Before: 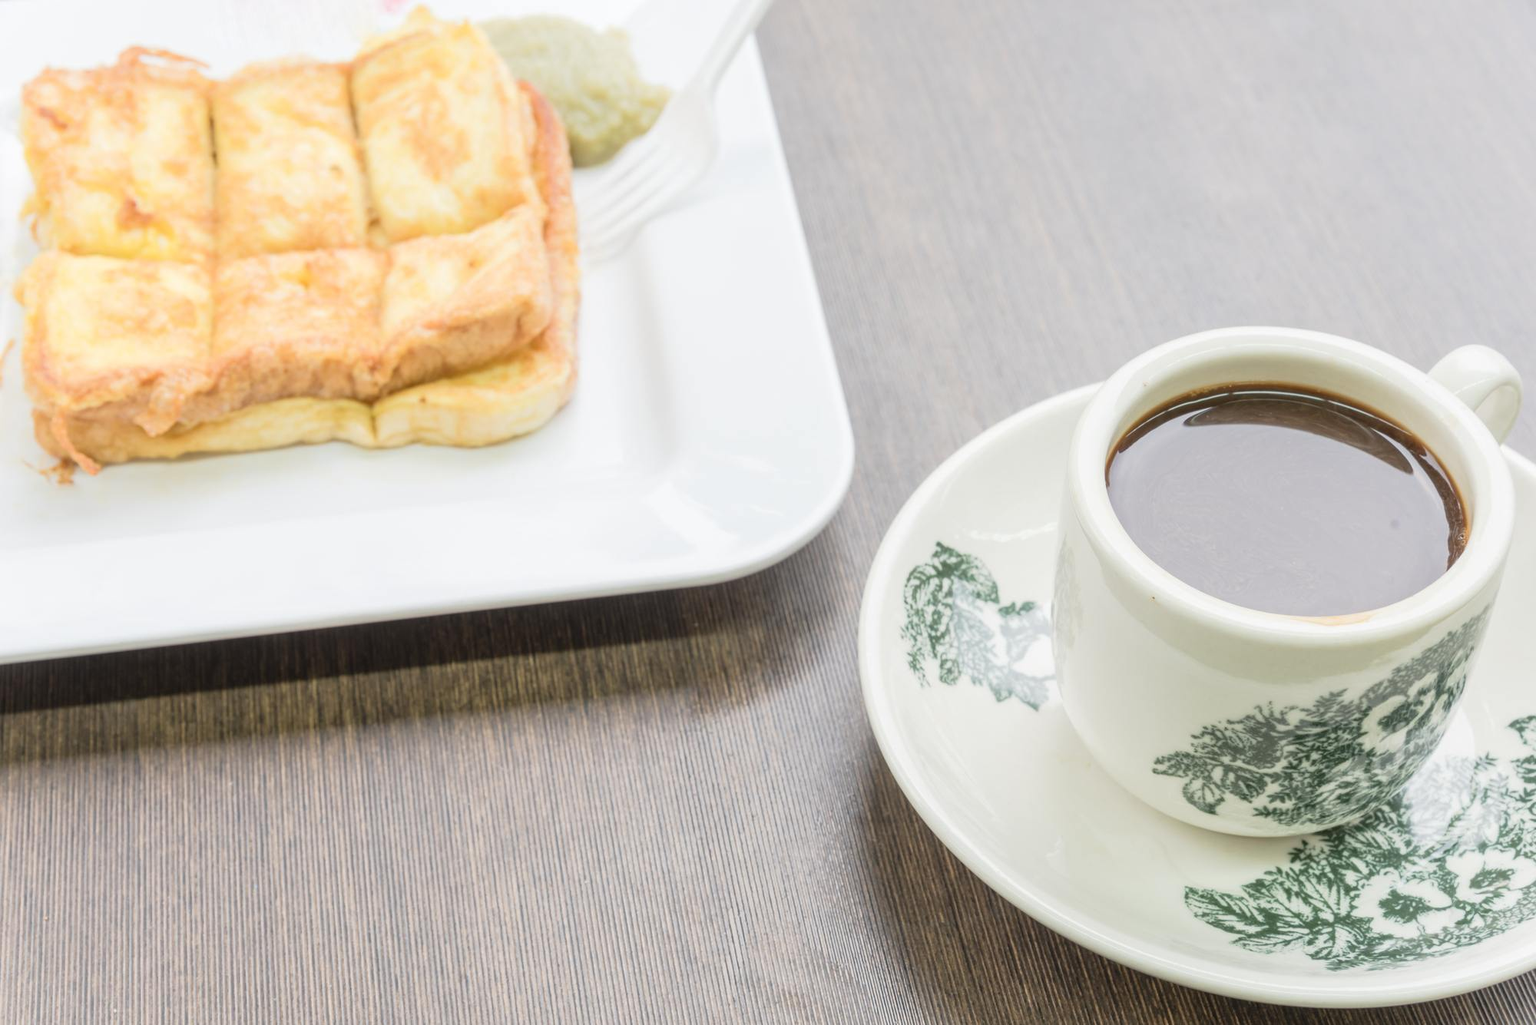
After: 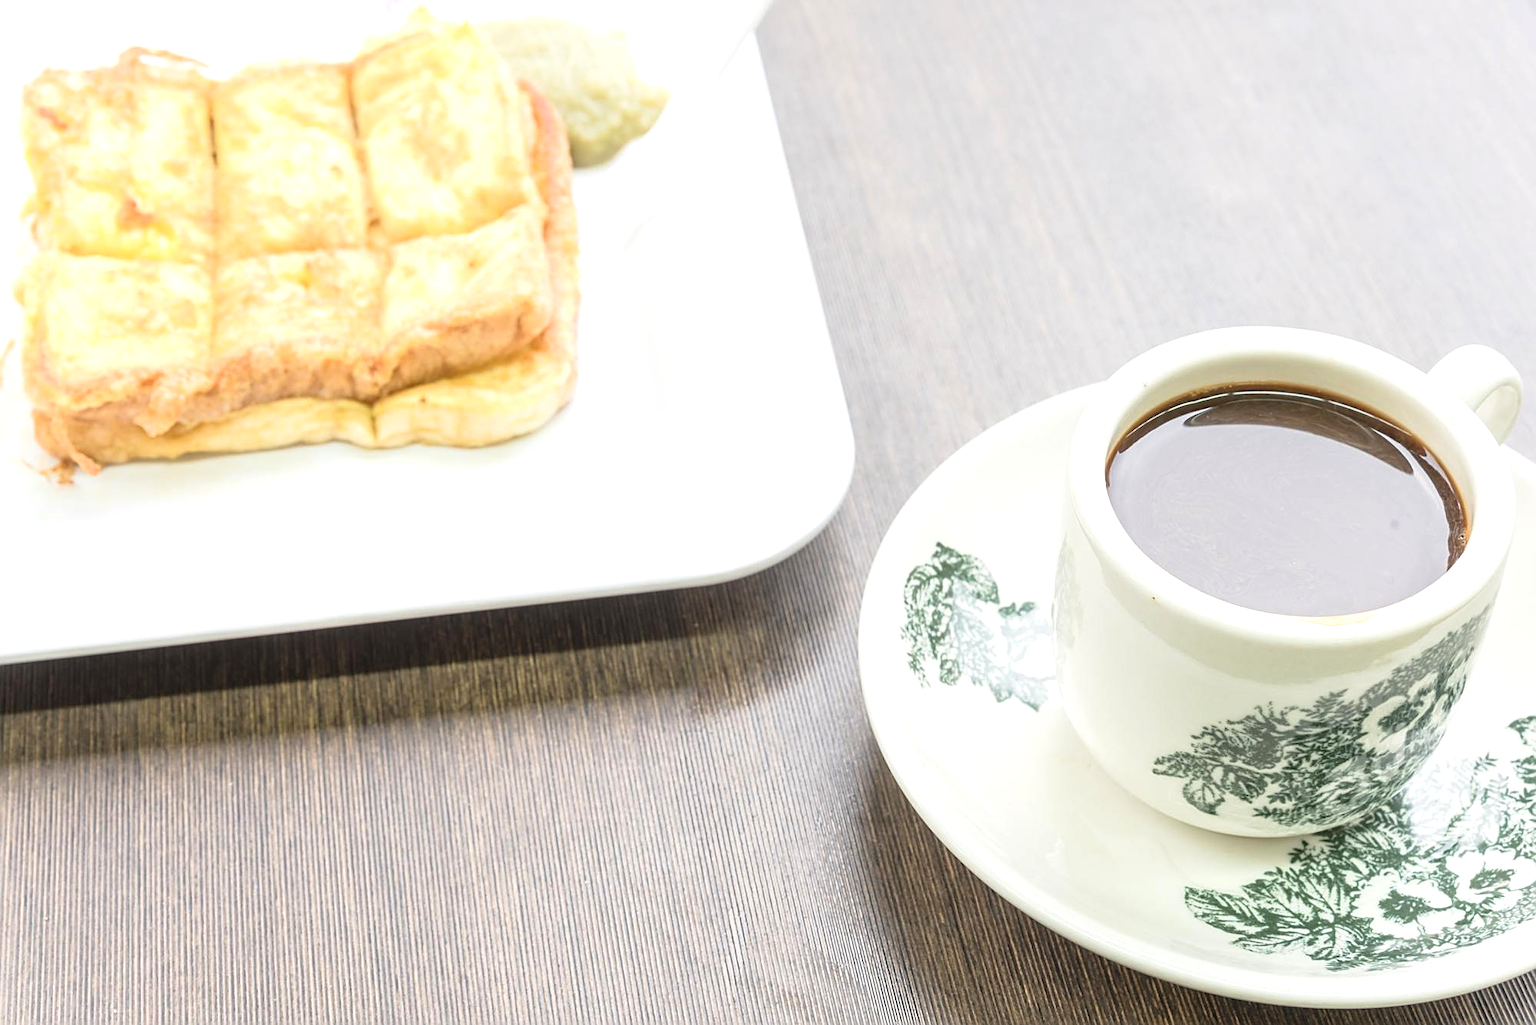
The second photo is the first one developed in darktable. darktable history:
sharpen: on, module defaults
exposure: exposure 0.4 EV, compensate highlight preservation false
